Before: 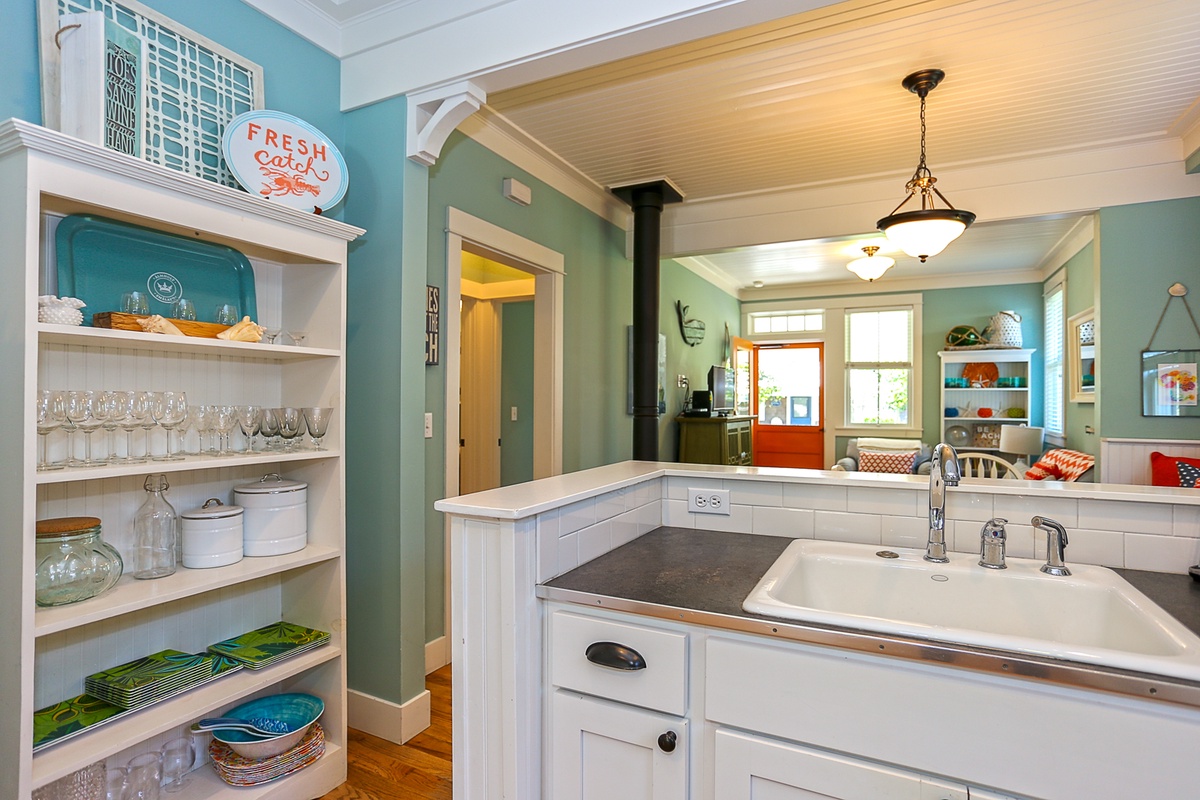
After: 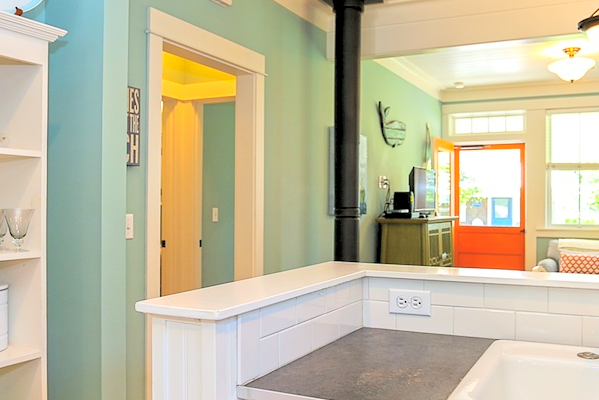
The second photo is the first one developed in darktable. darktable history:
global tonemap: drago (0.7, 100)
exposure: exposure 0.722 EV, compensate highlight preservation false
rgb levels: levels [[0.01, 0.419, 0.839], [0, 0.5, 1], [0, 0.5, 1]]
crop: left 25%, top 25%, right 25%, bottom 25%
